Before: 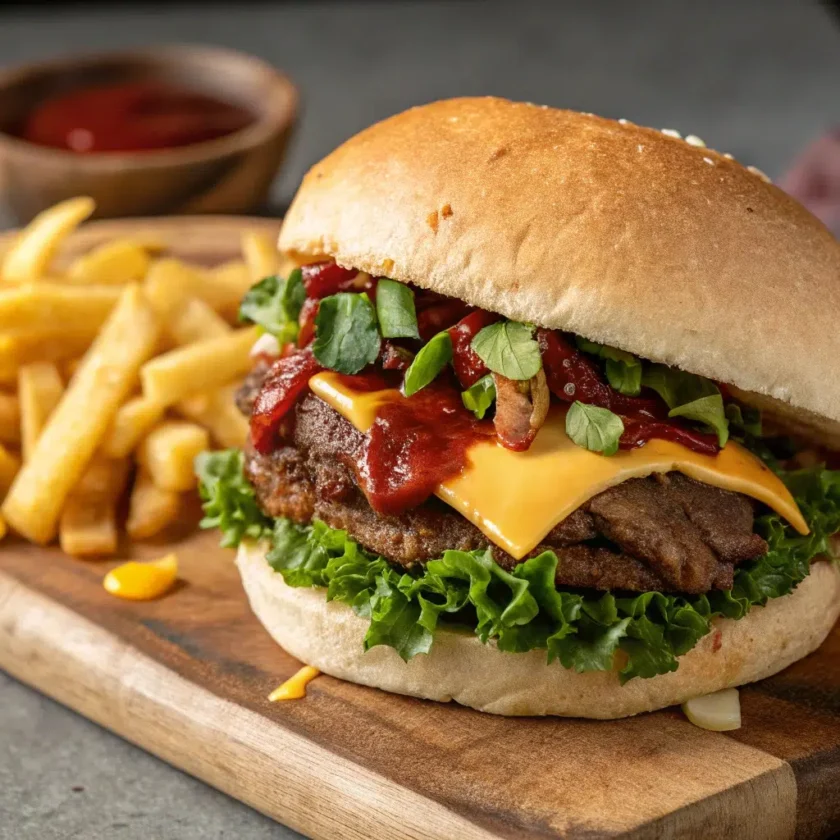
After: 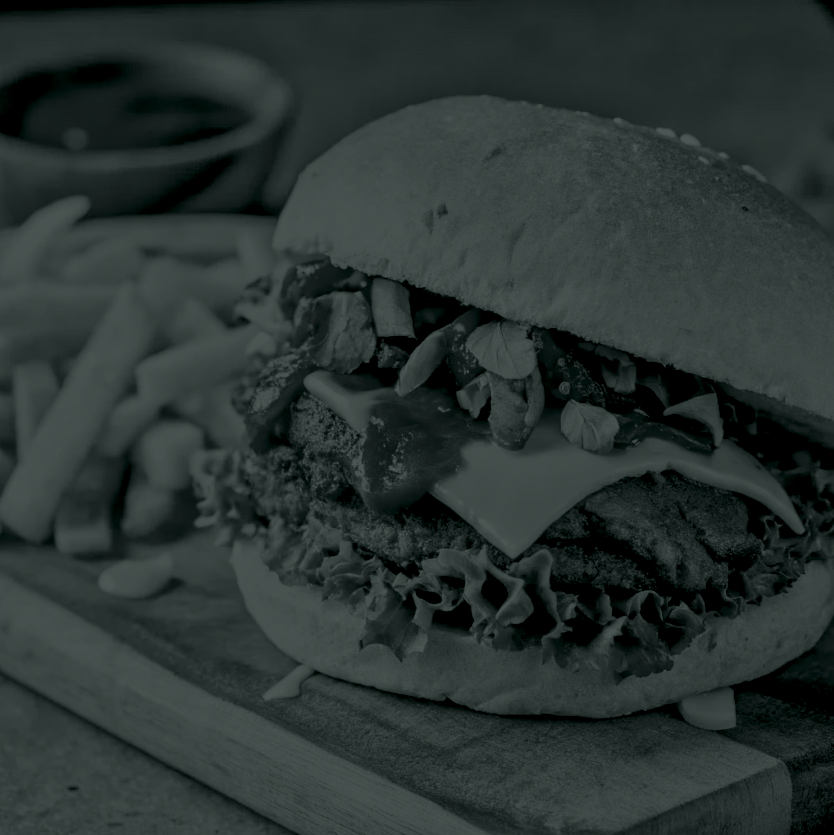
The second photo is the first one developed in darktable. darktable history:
tone equalizer: -8 EV 2 EV, -7 EV 2 EV, -6 EV 2 EV, -5 EV 2 EV, -4 EV 2 EV, -3 EV 1.5 EV, -2 EV 1 EV, -1 EV 0.5 EV
contrast brightness saturation: contrast 0.1, brightness 0.02, saturation 0.02
crop and rotate: left 0.614%, top 0.179%, bottom 0.309%
filmic rgb: black relative exposure -5 EV, hardness 2.88, contrast 1.3, highlights saturation mix -10%
colorize: hue 90°, saturation 19%, lightness 1.59%, version 1
